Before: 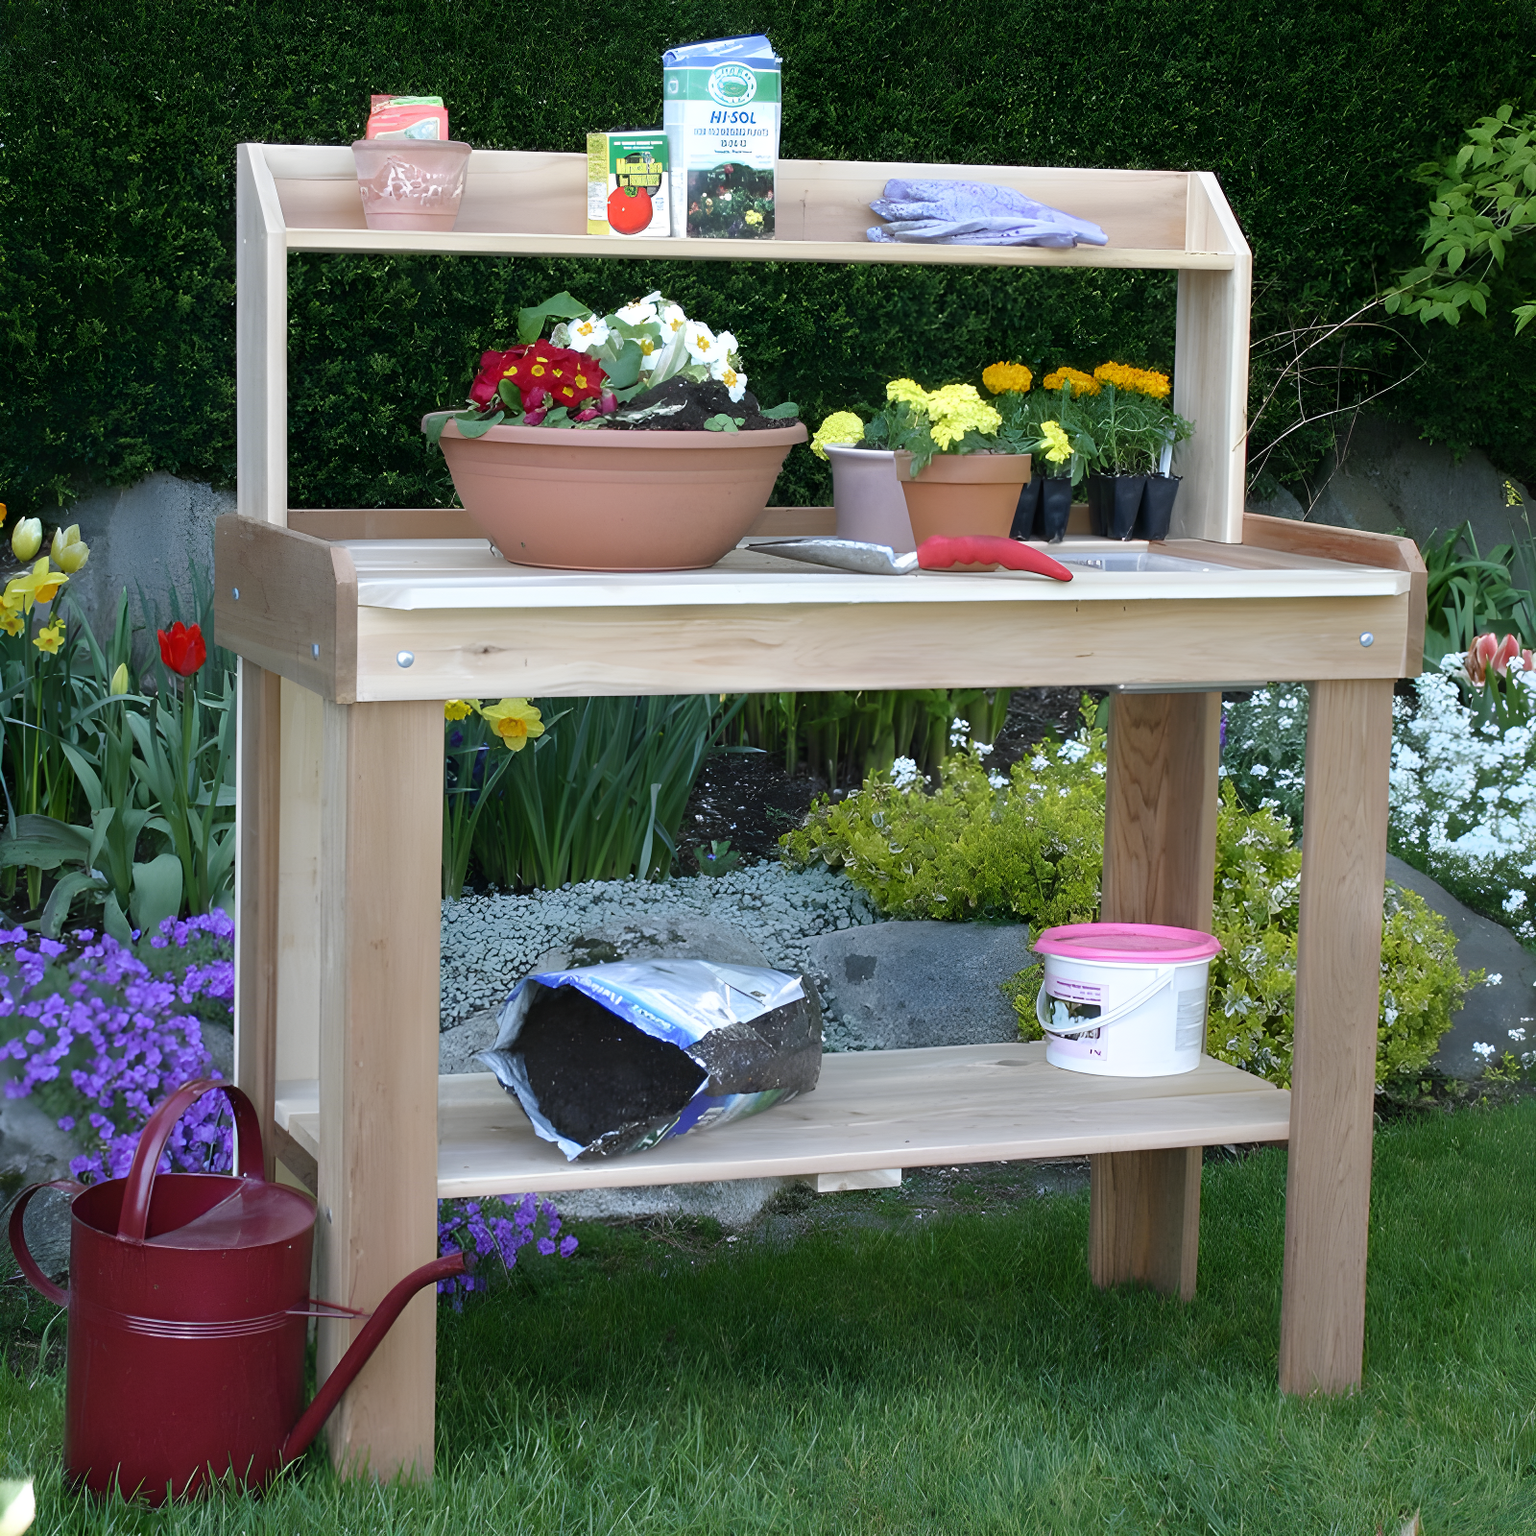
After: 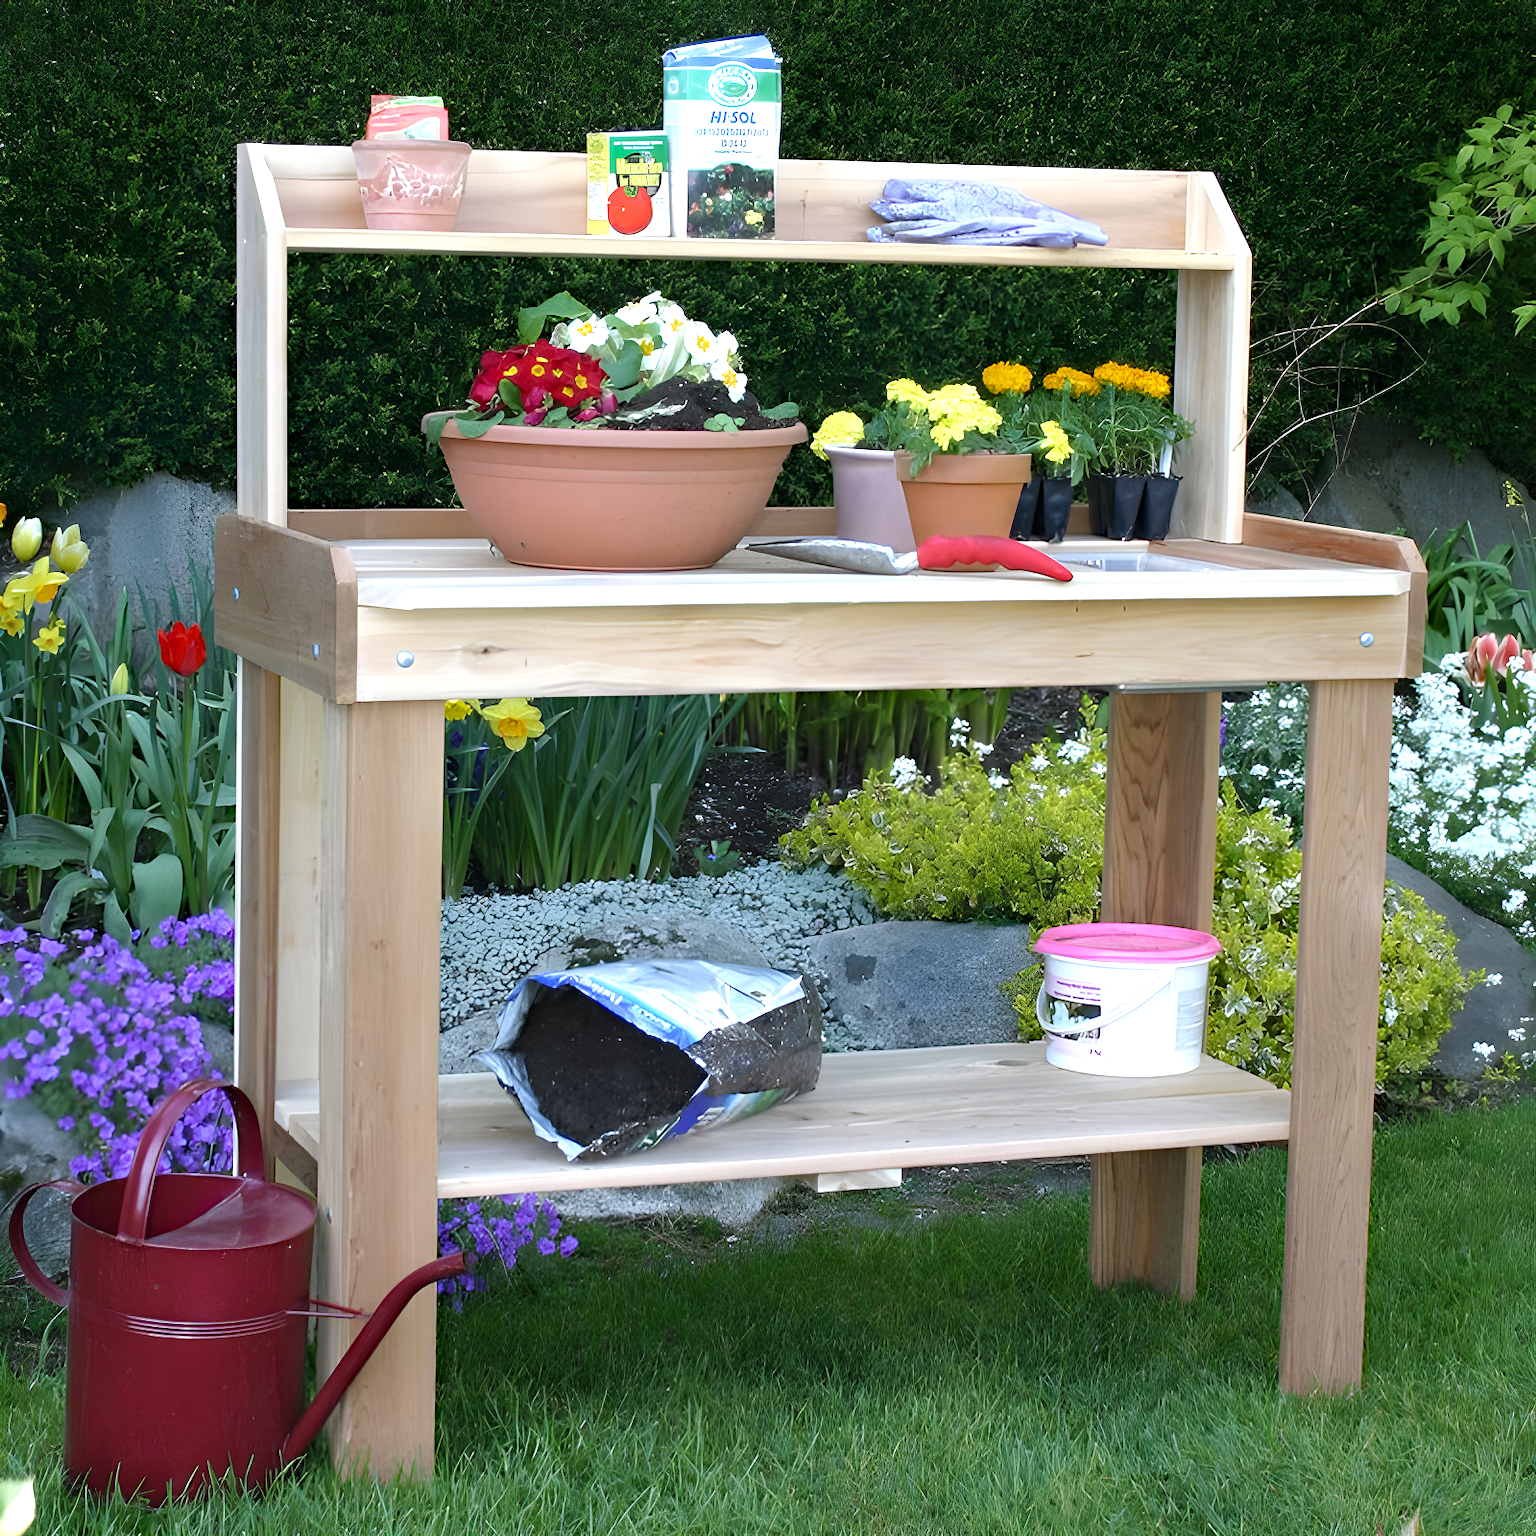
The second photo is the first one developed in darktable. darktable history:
exposure: black level correction 0, exposure 0.499 EV, compensate exposure bias true, compensate highlight preservation false
haze removal: compatibility mode true, adaptive false
